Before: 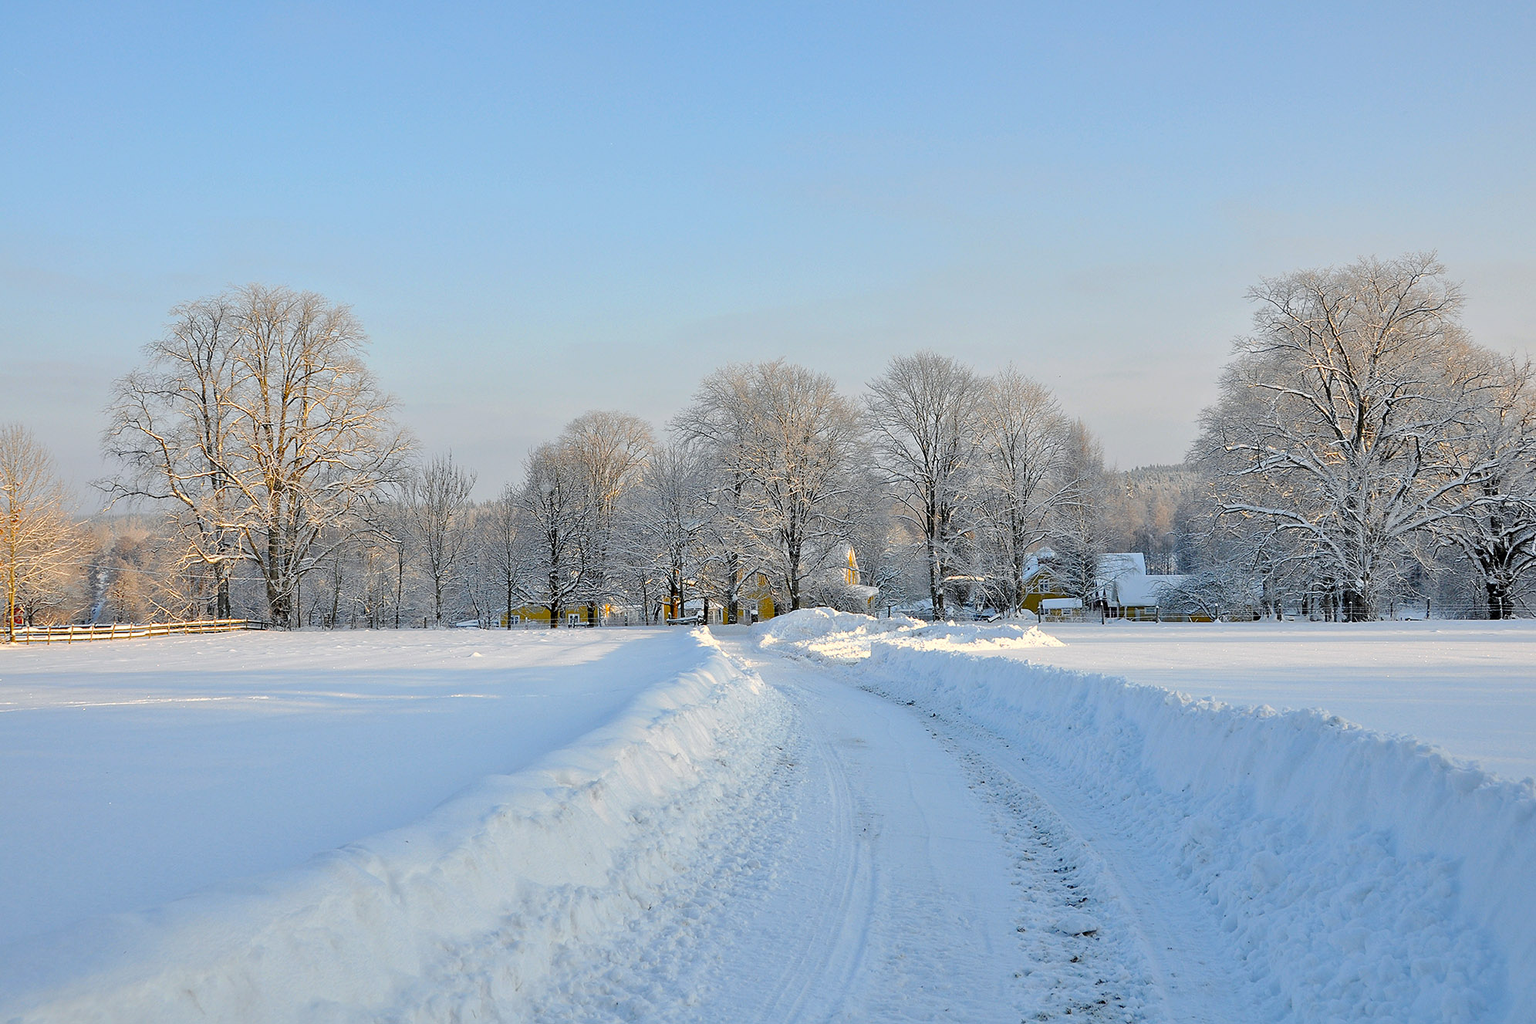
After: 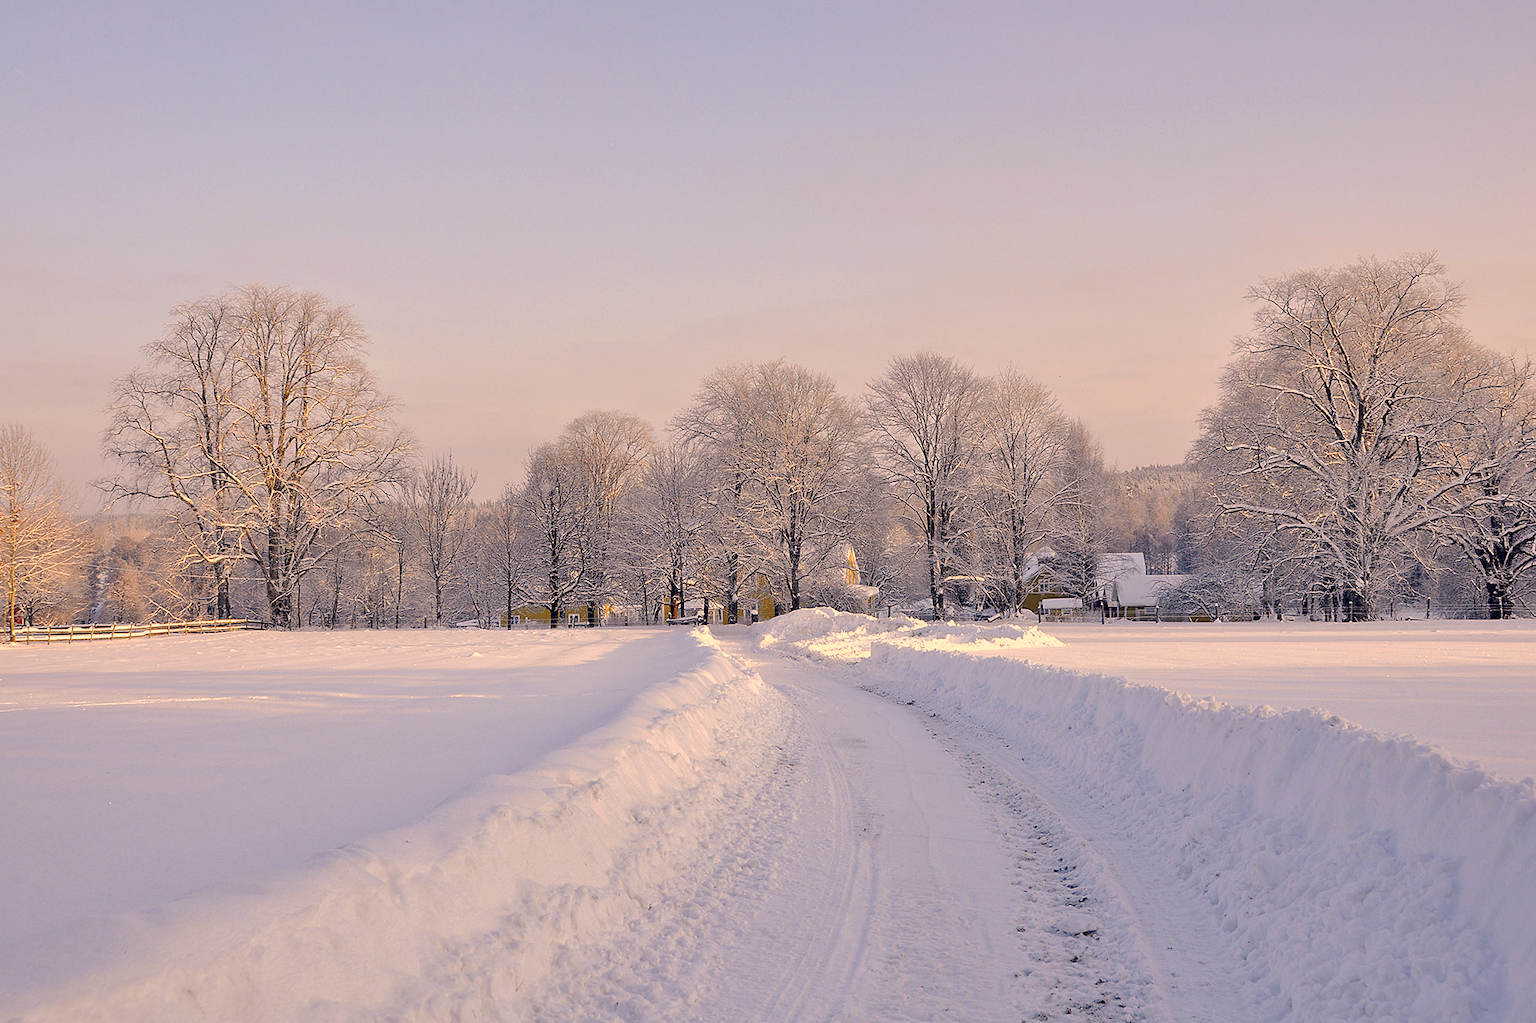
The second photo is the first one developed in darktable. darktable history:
color correction: highlights a* 19.93, highlights b* 26.95, shadows a* 3.46, shadows b* -17.42, saturation 0.737
